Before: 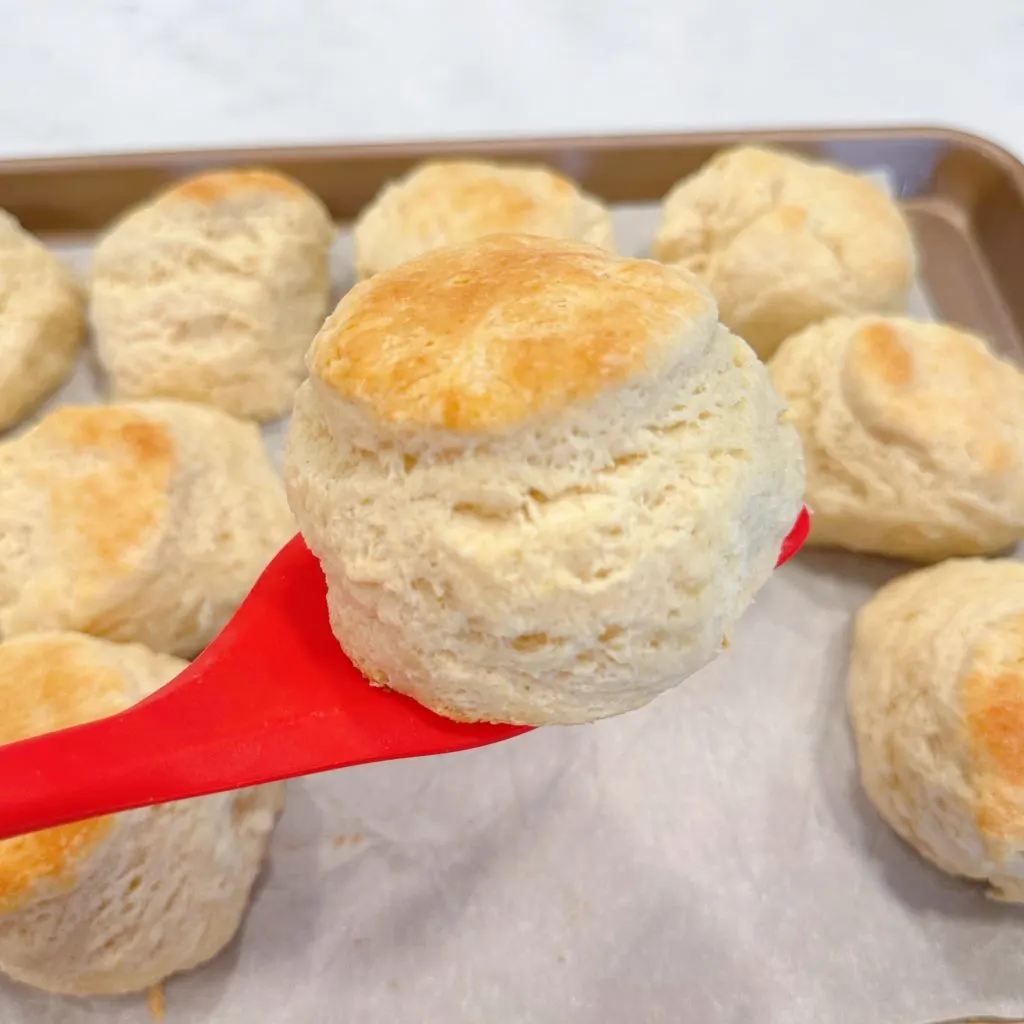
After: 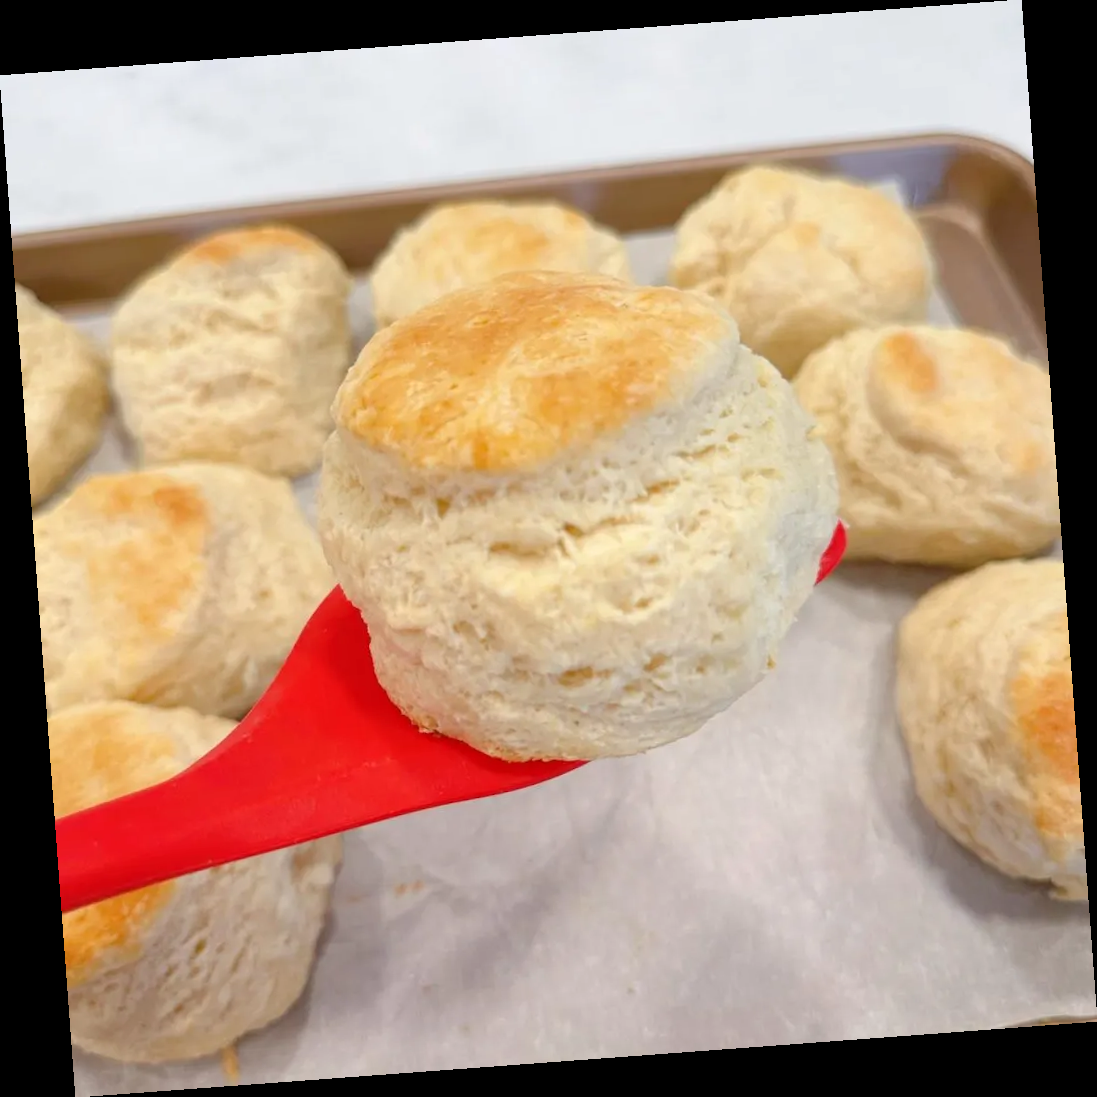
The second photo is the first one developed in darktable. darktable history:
rotate and perspective: rotation -4.25°, automatic cropping off
